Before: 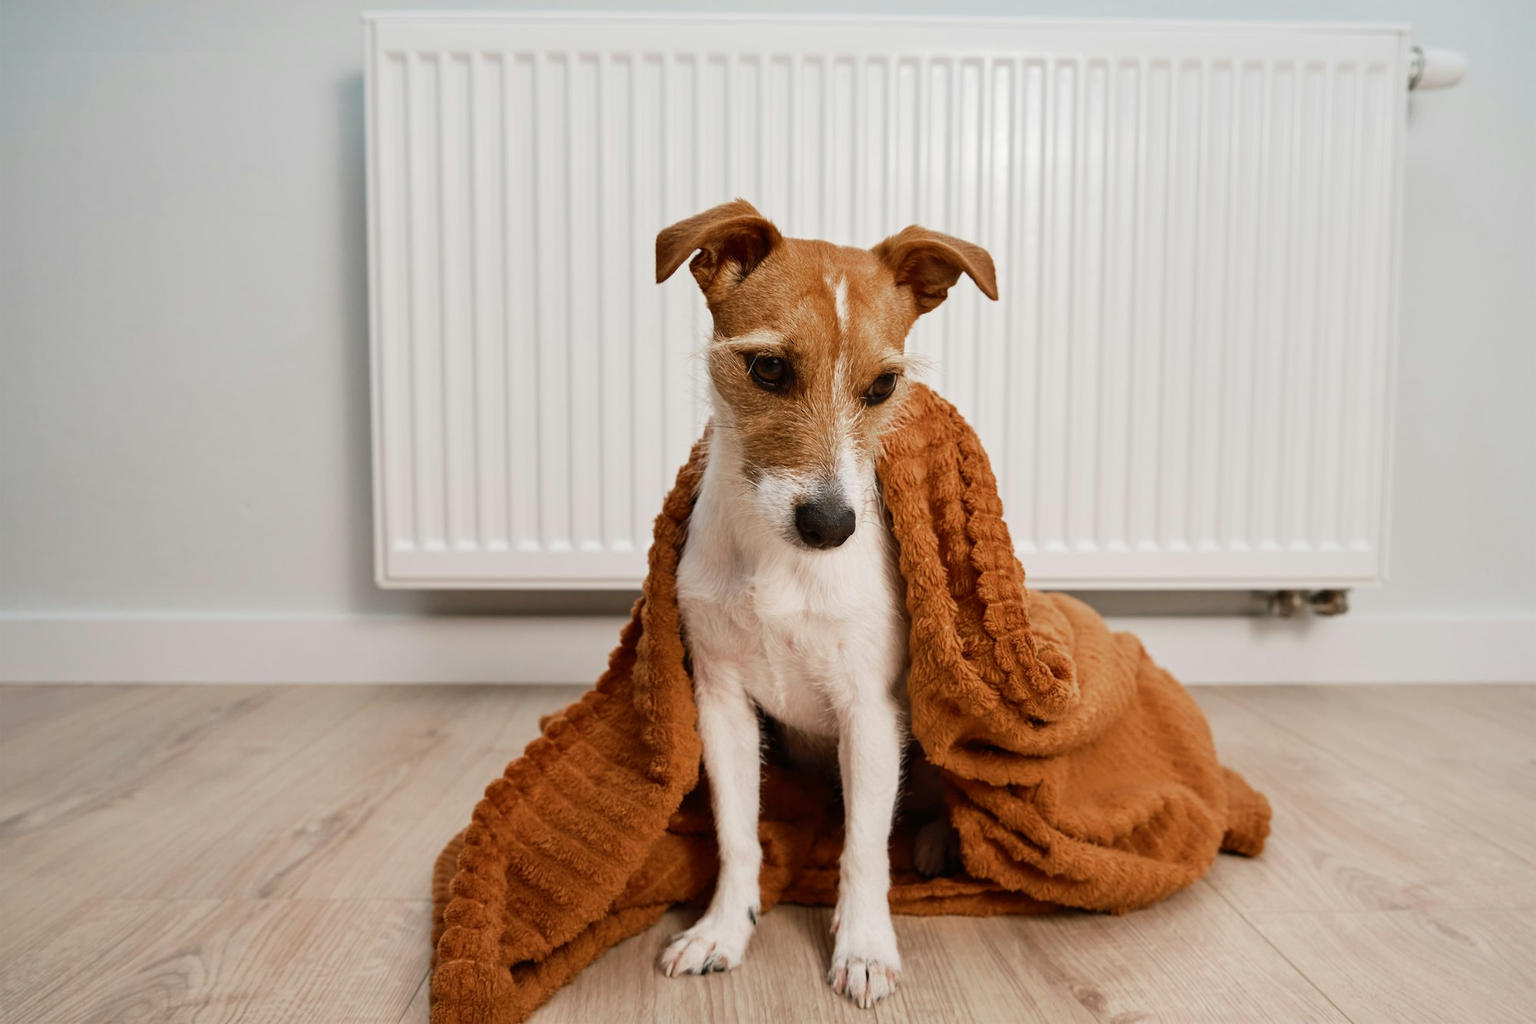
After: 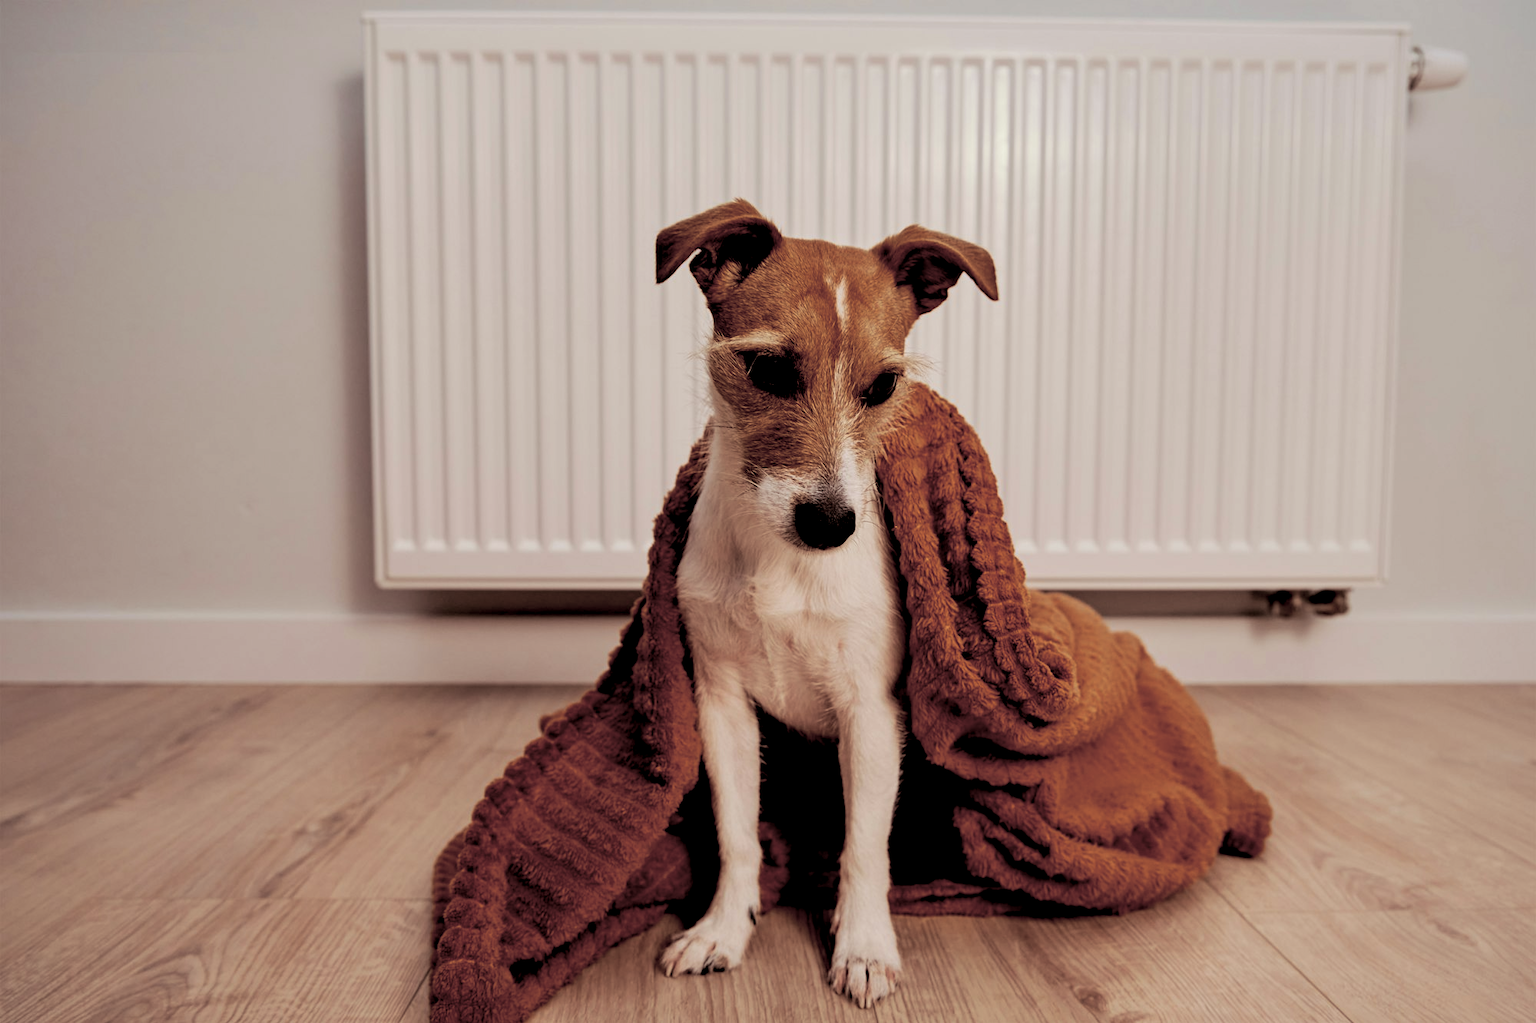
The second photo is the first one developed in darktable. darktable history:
local contrast: highlights 100%, shadows 100%, detail 120%, midtone range 0.2
split-toning: shadows › saturation 0.2
exposure: black level correction 0.046, exposure -0.228 EV, compensate highlight preservation false
rgb levels: mode RGB, independent channels, levels [[0, 0.5, 1], [0, 0.521, 1], [0, 0.536, 1]]
